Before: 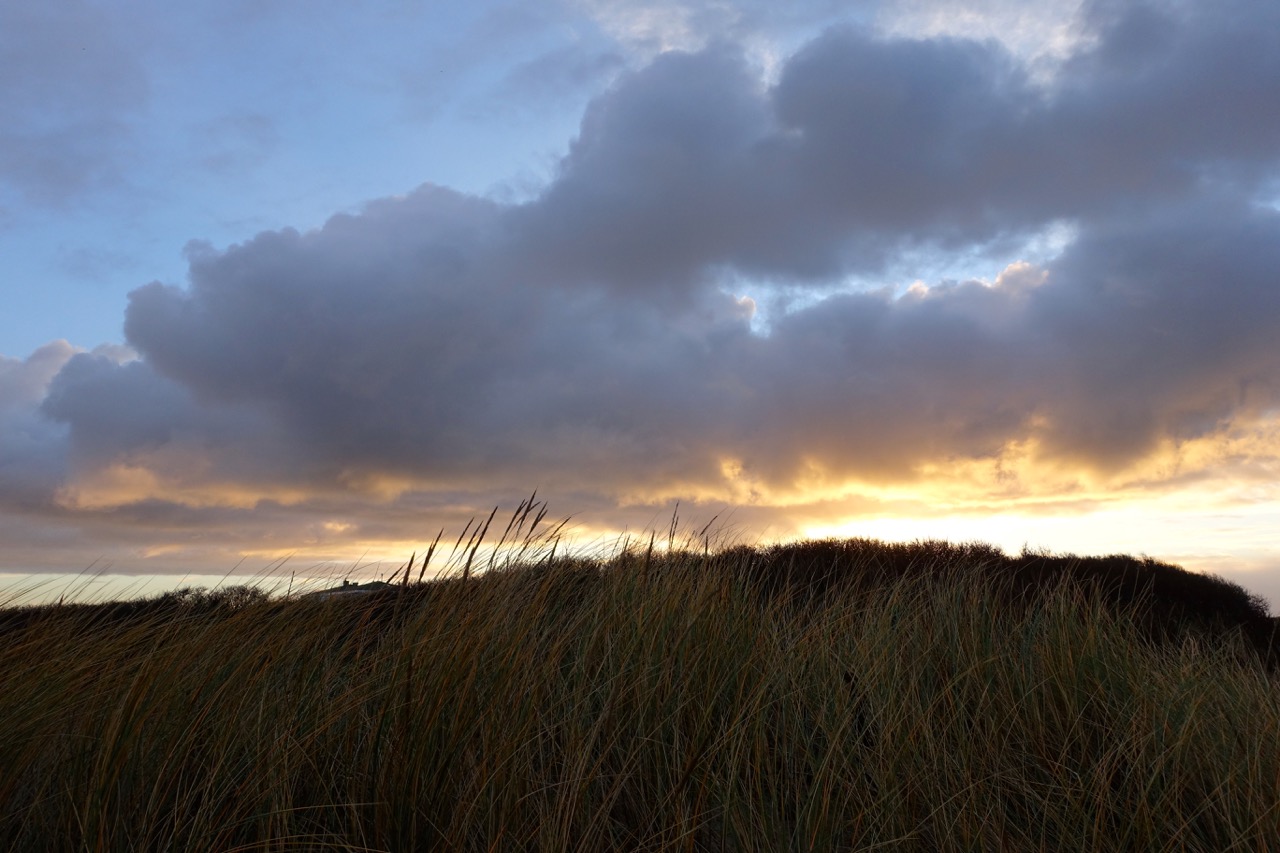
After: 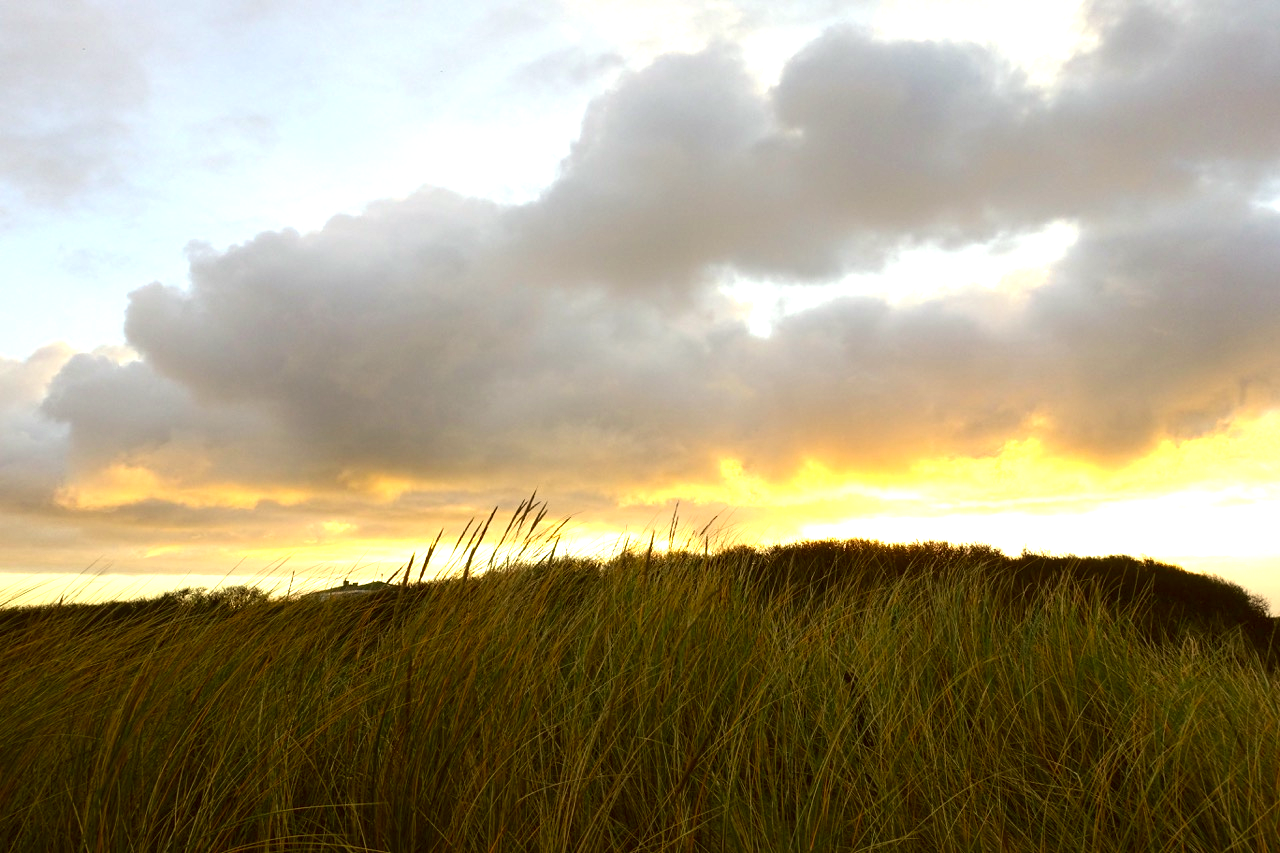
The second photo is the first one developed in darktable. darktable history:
color correction: highlights a* 0.115, highlights b* 28.81, shadows a* -0.25, shadows b* 21.78
exposure: black level correction 0, exposure 1.379 EV, compensate highlight preservation false
